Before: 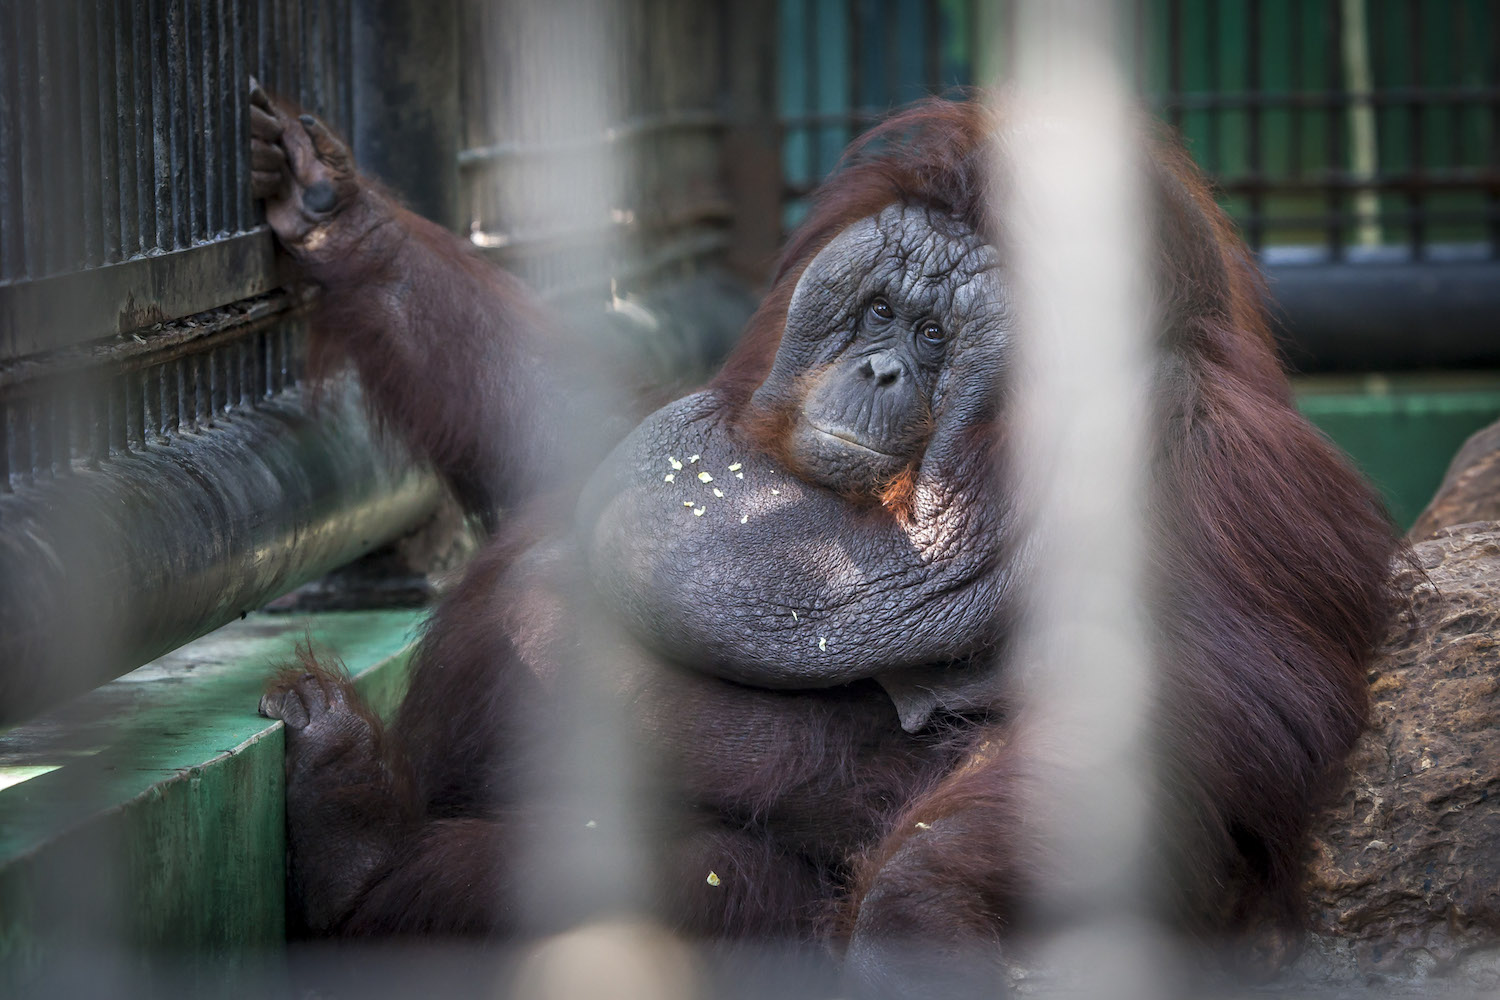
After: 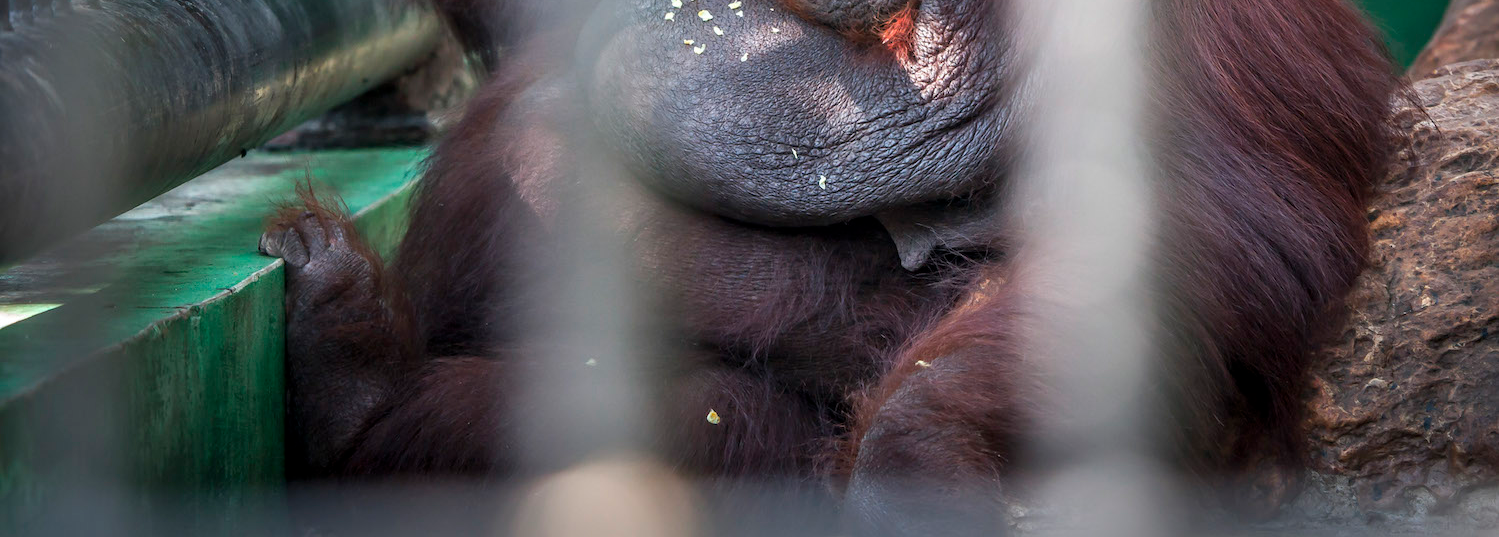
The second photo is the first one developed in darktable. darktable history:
color zones: curves: ch1 [(0.239, 0.552) (0.75, 0.5)]; ch2 [(0.25, 0.462) (0.749, 0.457)], mix 25.94%
crop and rotate: top 46.237%
